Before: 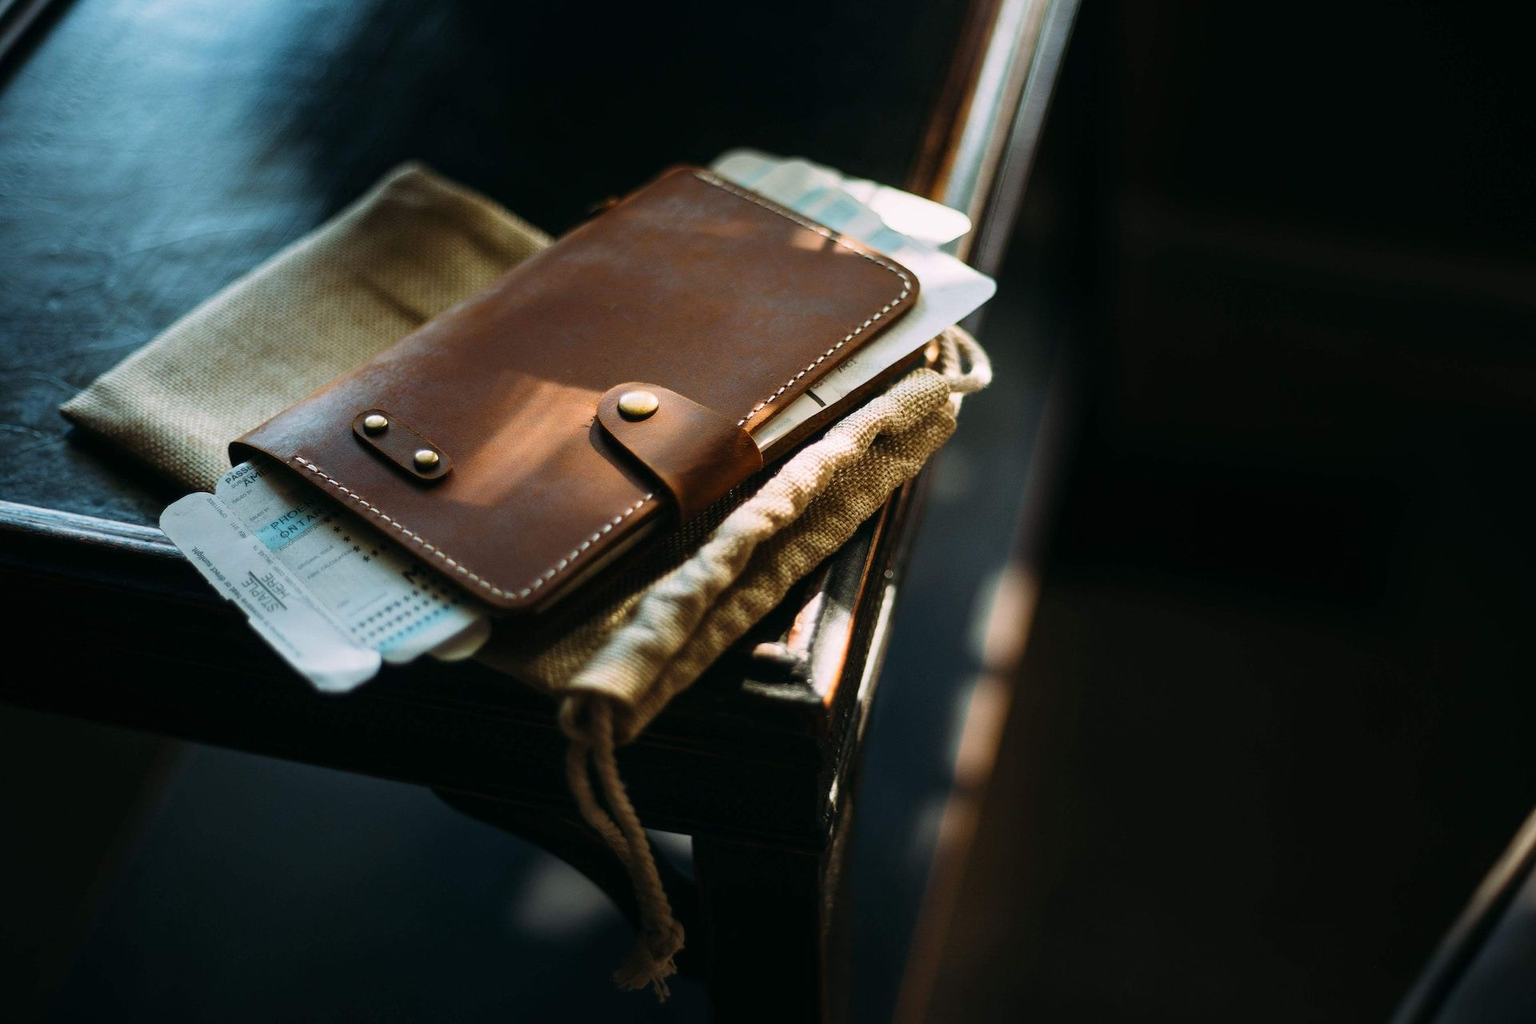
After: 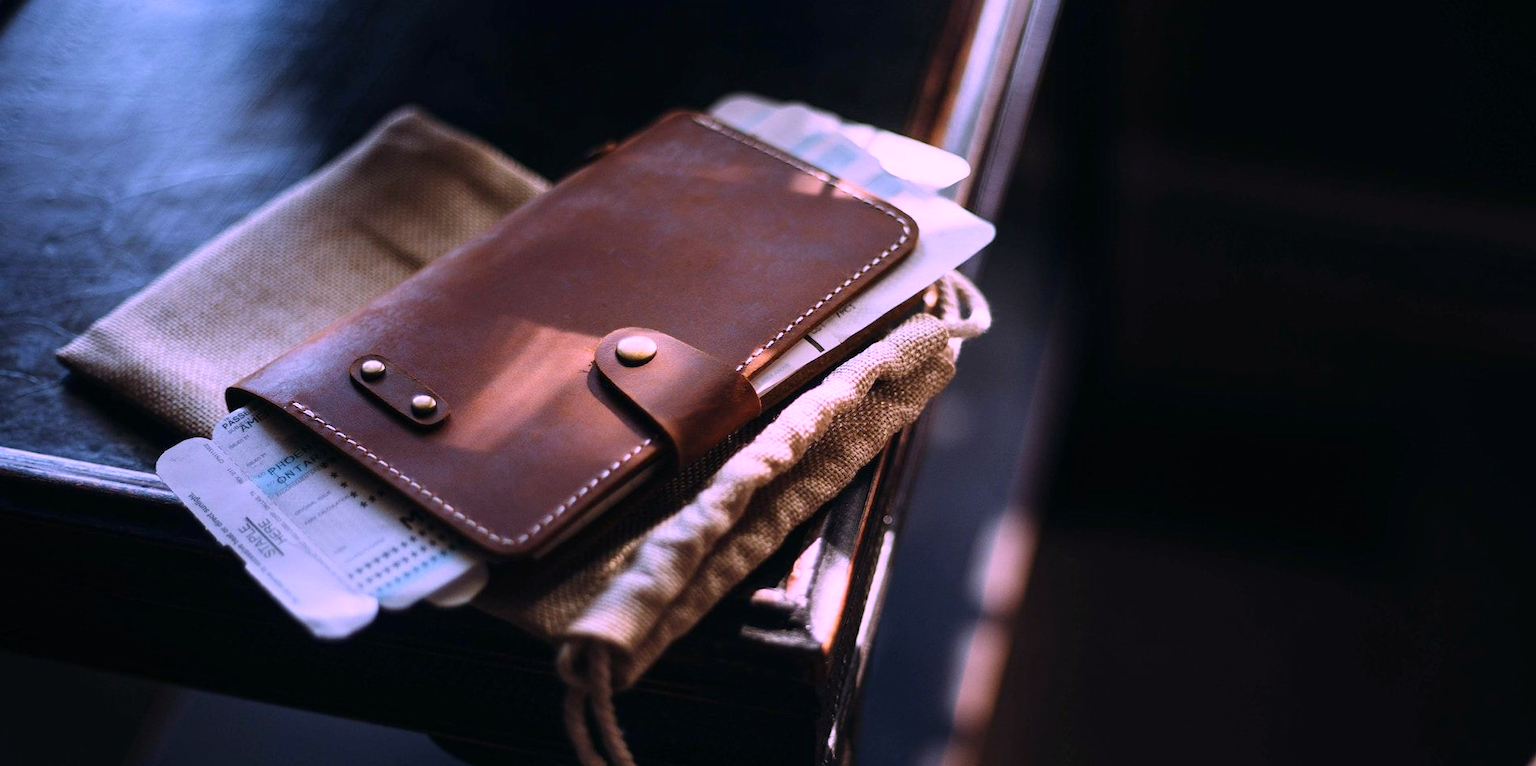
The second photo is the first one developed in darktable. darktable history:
color calibration: output R [1.107, -0.012, -0.003, 0], output B [0, 0, 1.308, 0], illuminant Planckian (black body), x 0.378, y 0.375, temperature 4066.15 K
crop: left 0.287%, top 5.489%, bottom 19.828%
